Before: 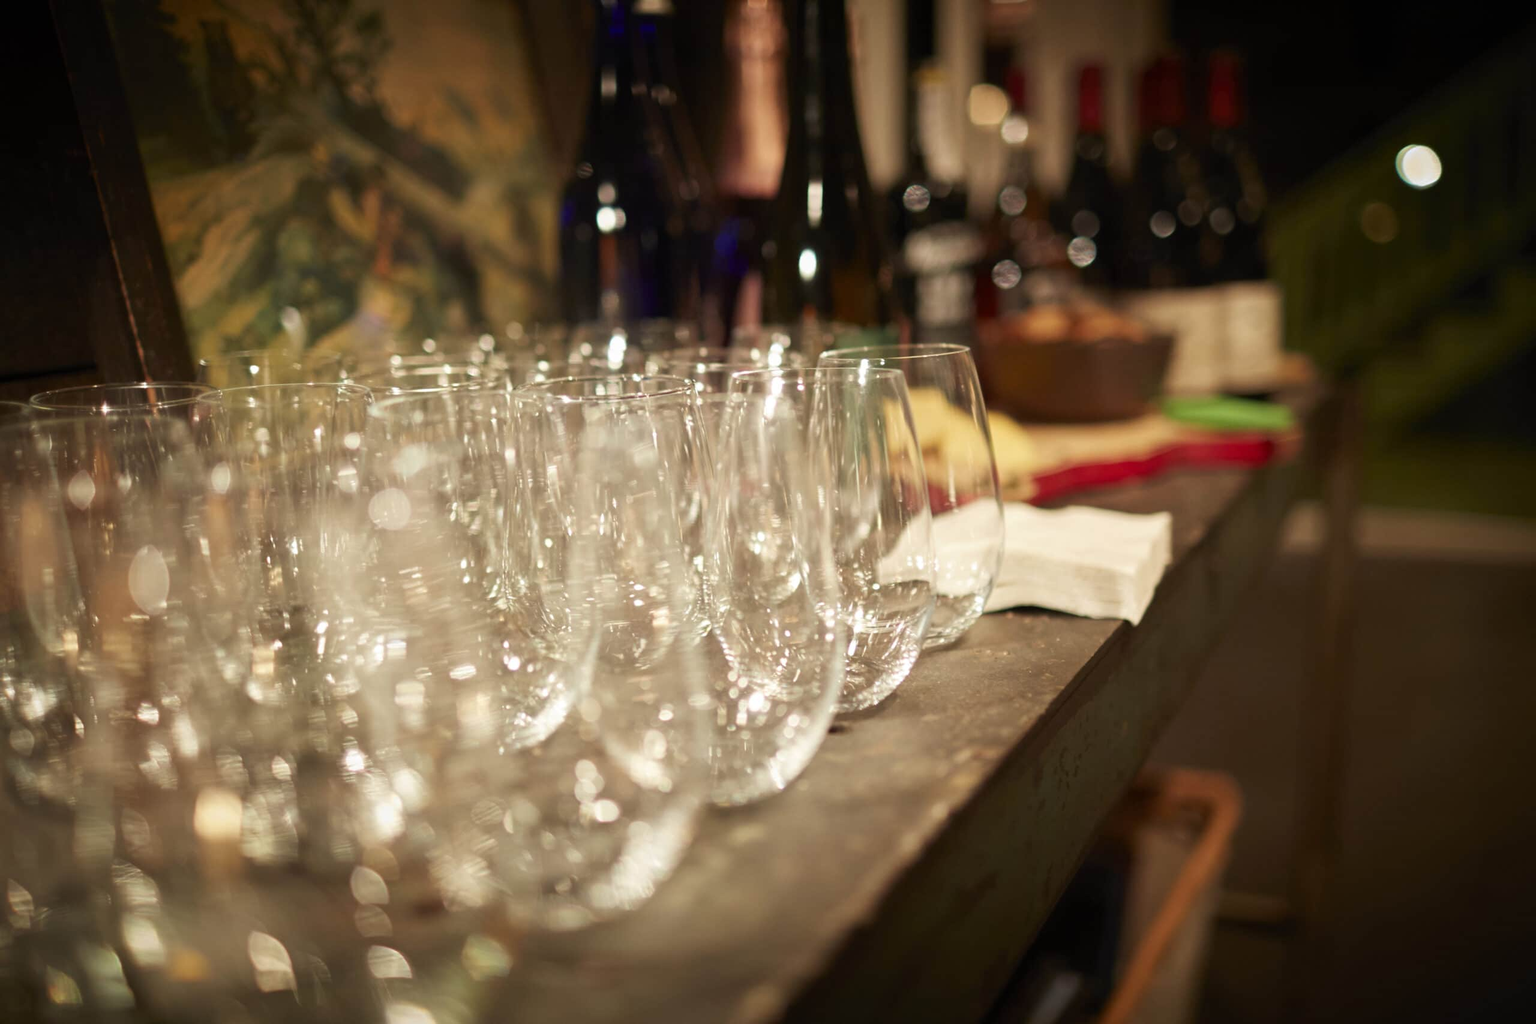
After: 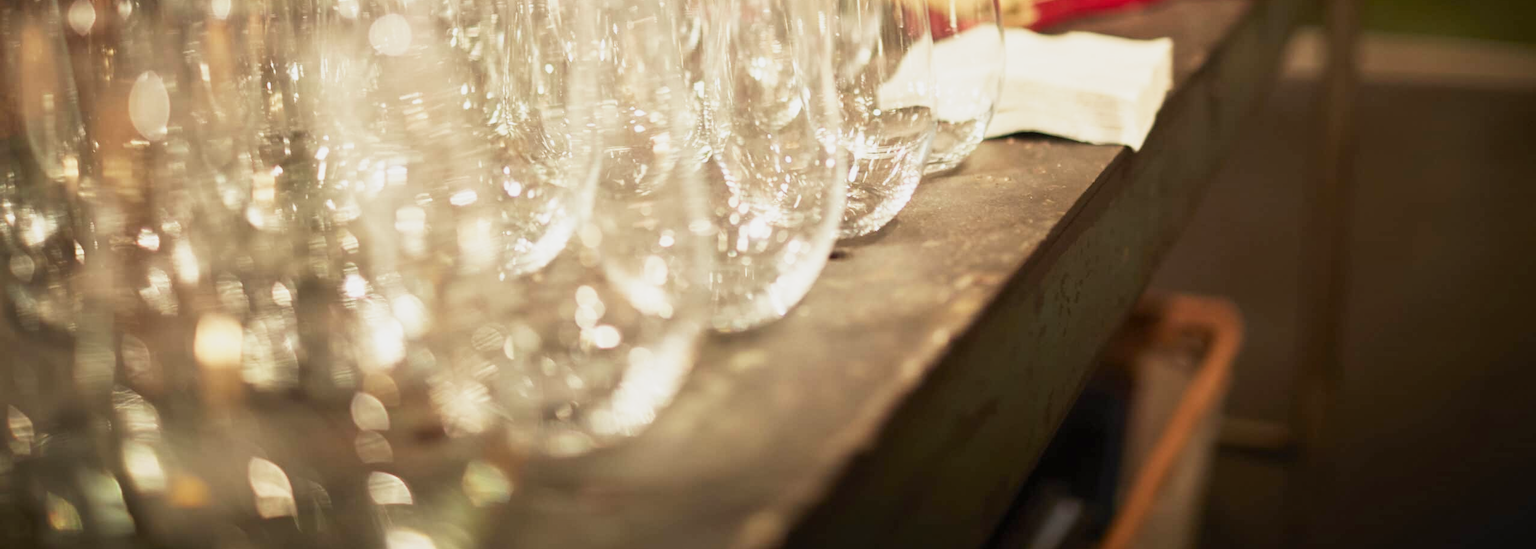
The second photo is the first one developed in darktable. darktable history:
base curve: curves: ch0 [(0, 0) (0.088, 0.125) (0.176, 0.251) (0.354, 0.501) (0.613, 0.749) (1, 0.877)], exposure shift 0.01, preserve colors none
crop and rotate: top 46.377%, right 0.067%
